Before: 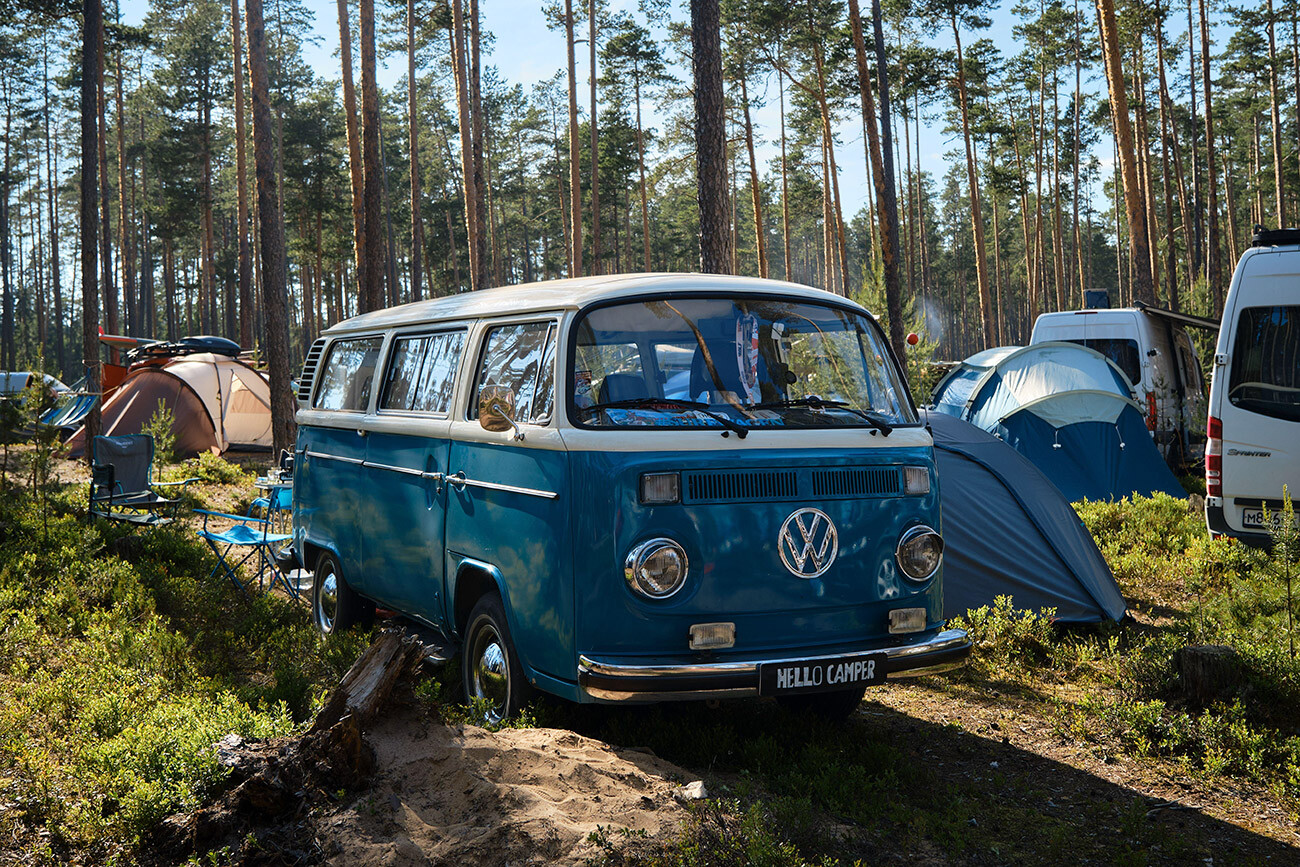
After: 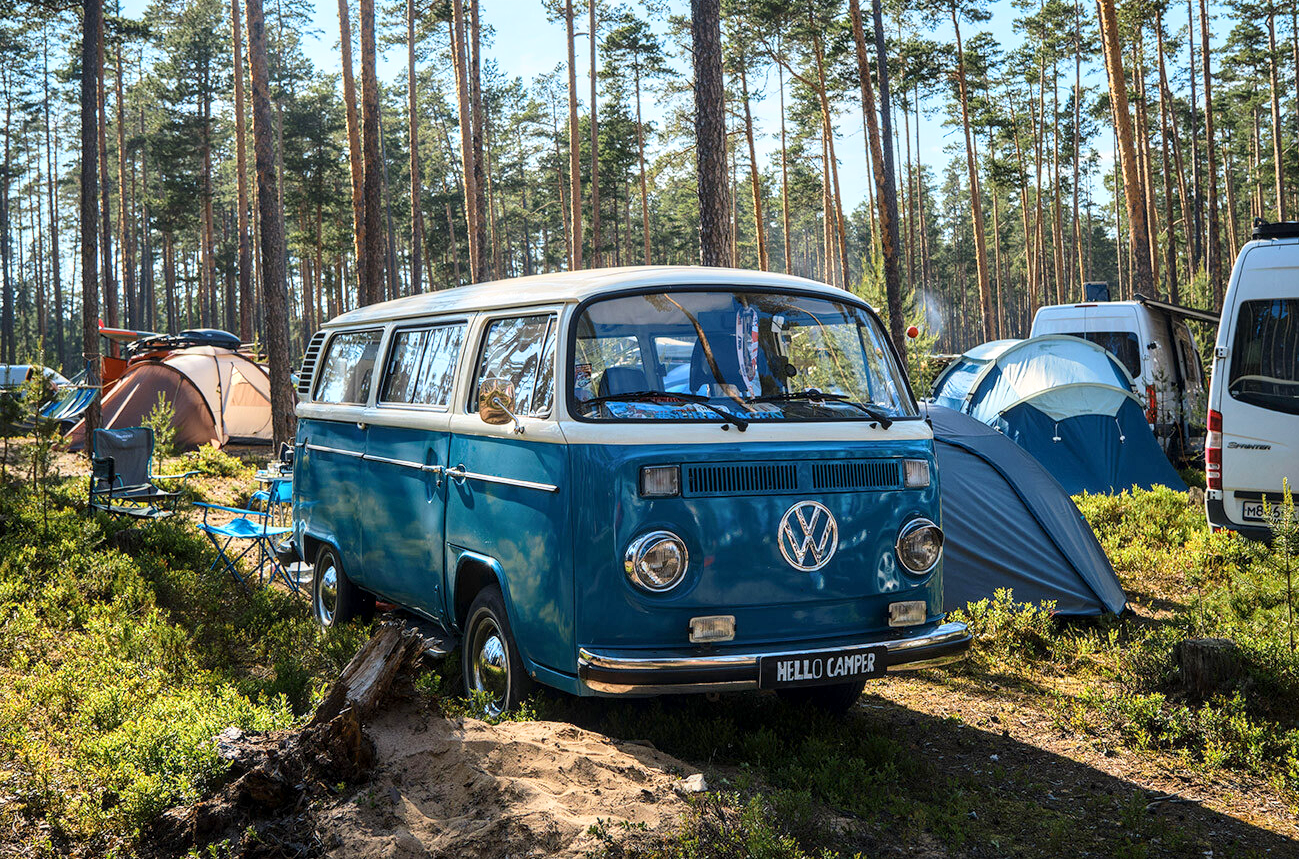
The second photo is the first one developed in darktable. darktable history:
local contrast: on, module defaults
base curve: curves: ch0 [(0, 0) (0.204, 0.334) (0.55, 0.733) (1, 1)]
crop: top 0.85%, right 0.044%
